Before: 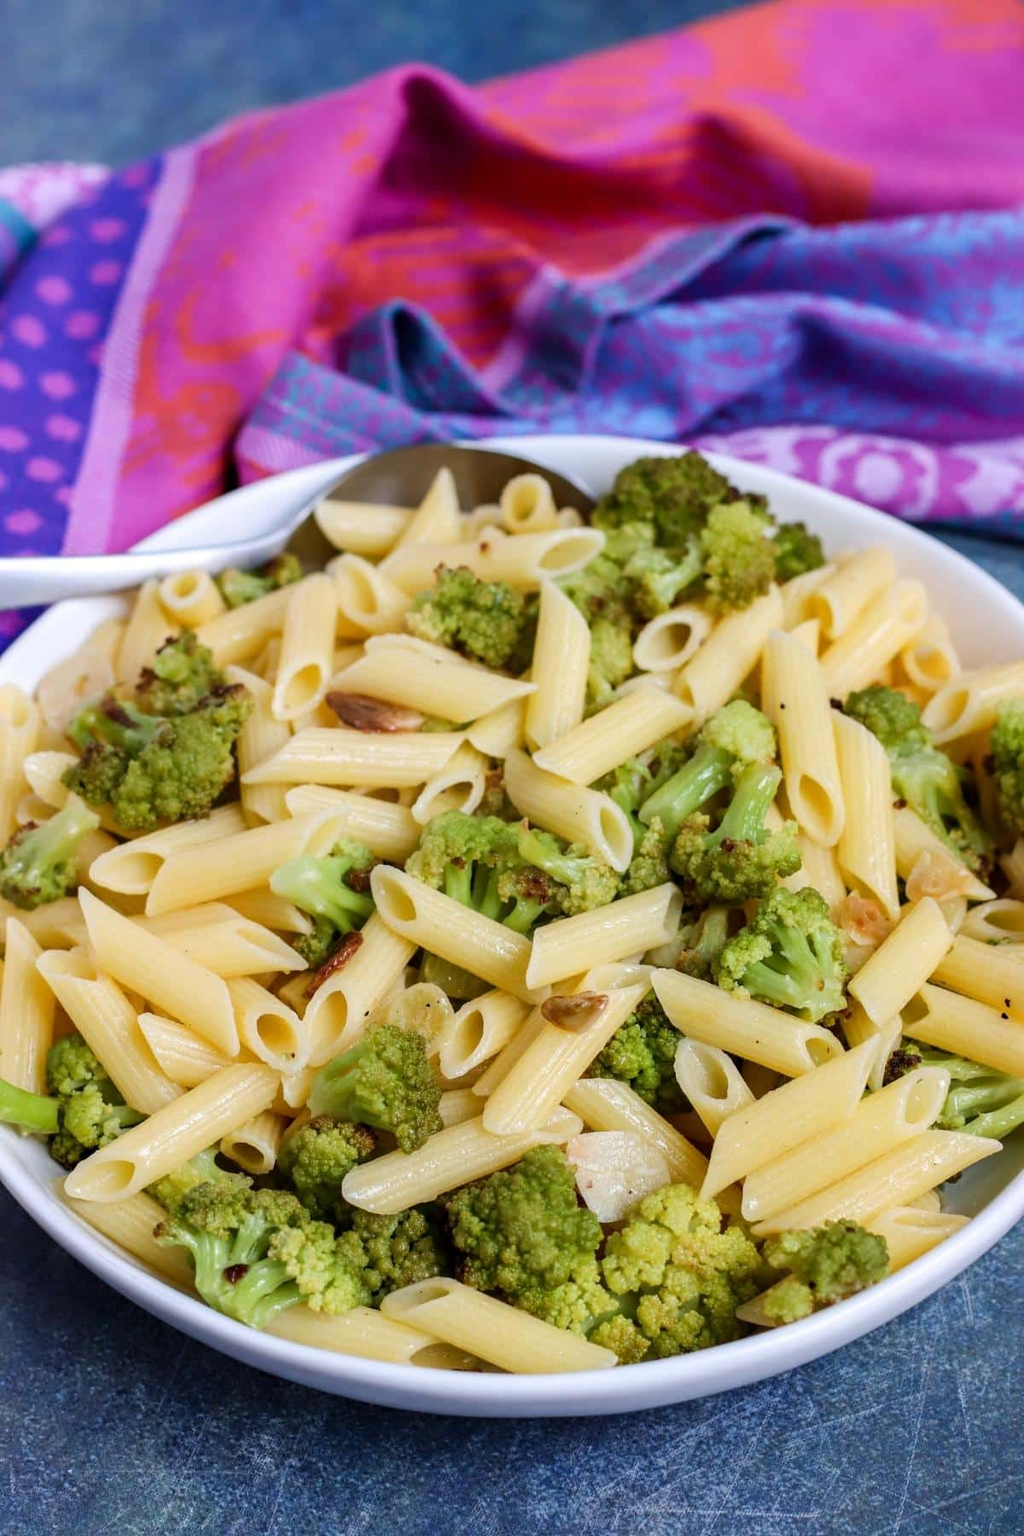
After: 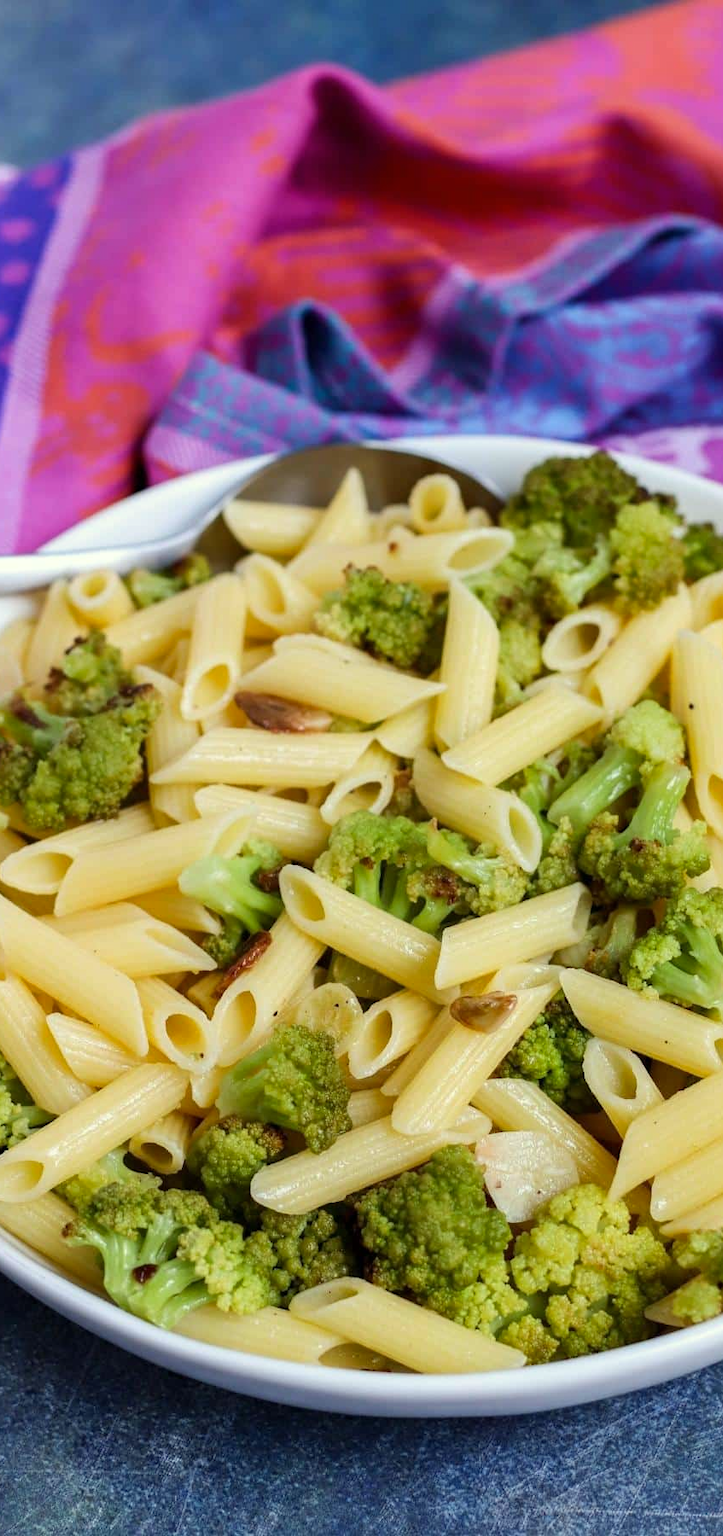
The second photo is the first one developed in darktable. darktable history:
crop and rotate: left 8.995%, right 20.323%
color correction: highlights a* -4.26, highlights b* 6.76
